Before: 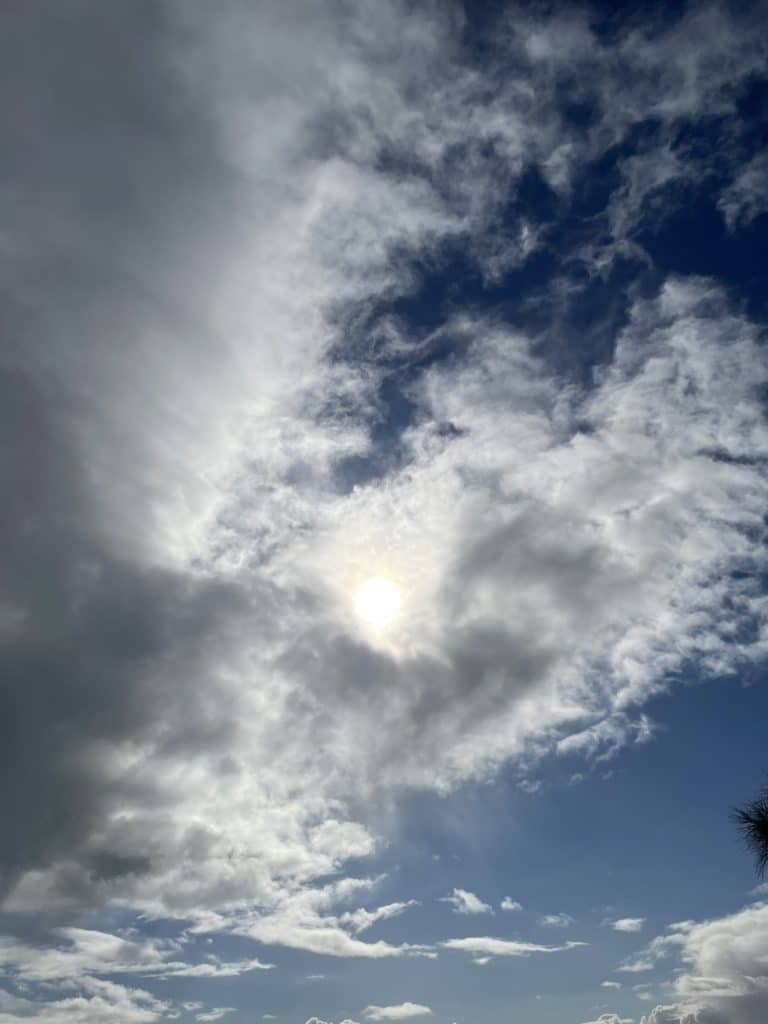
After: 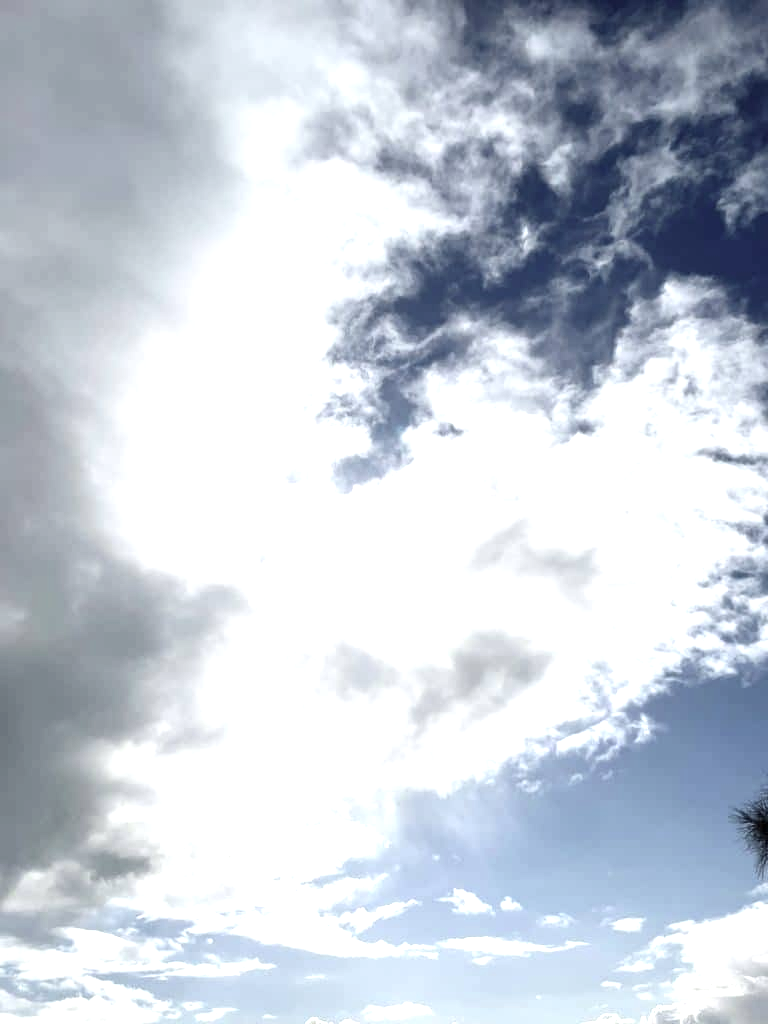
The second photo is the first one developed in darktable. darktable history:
exposure: black level correction 0, exposure 1.741 EV, compensate exposure bias true, compensate highlight preservation false
contrast brightness saturation: contrast 0.1, saturation -0.36
